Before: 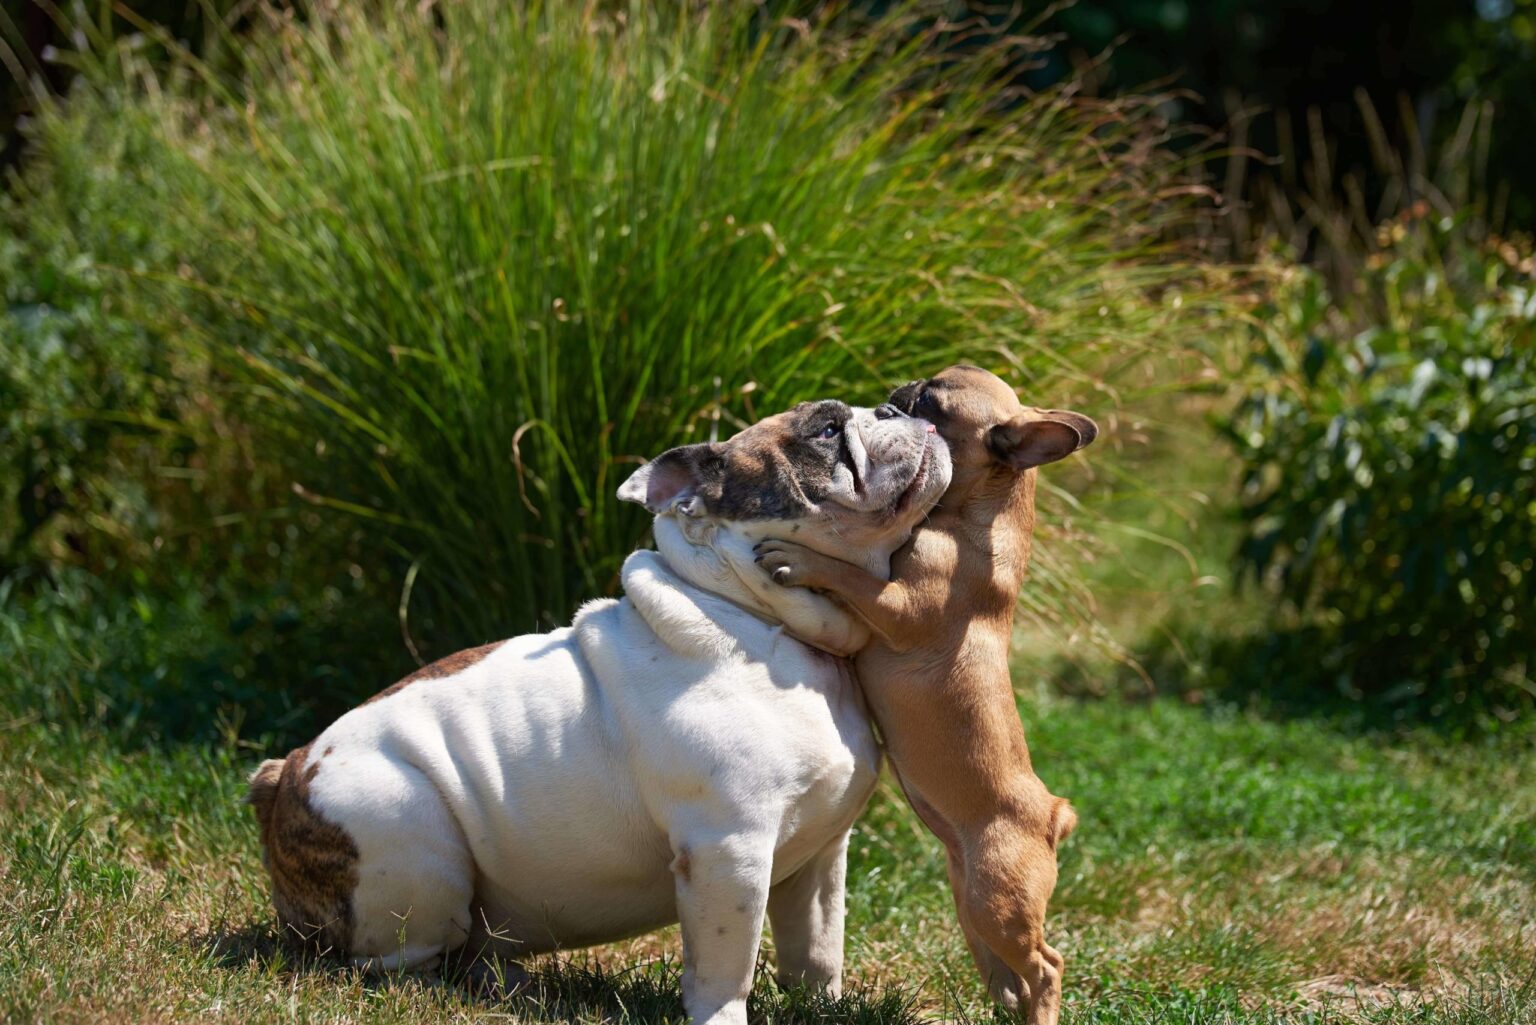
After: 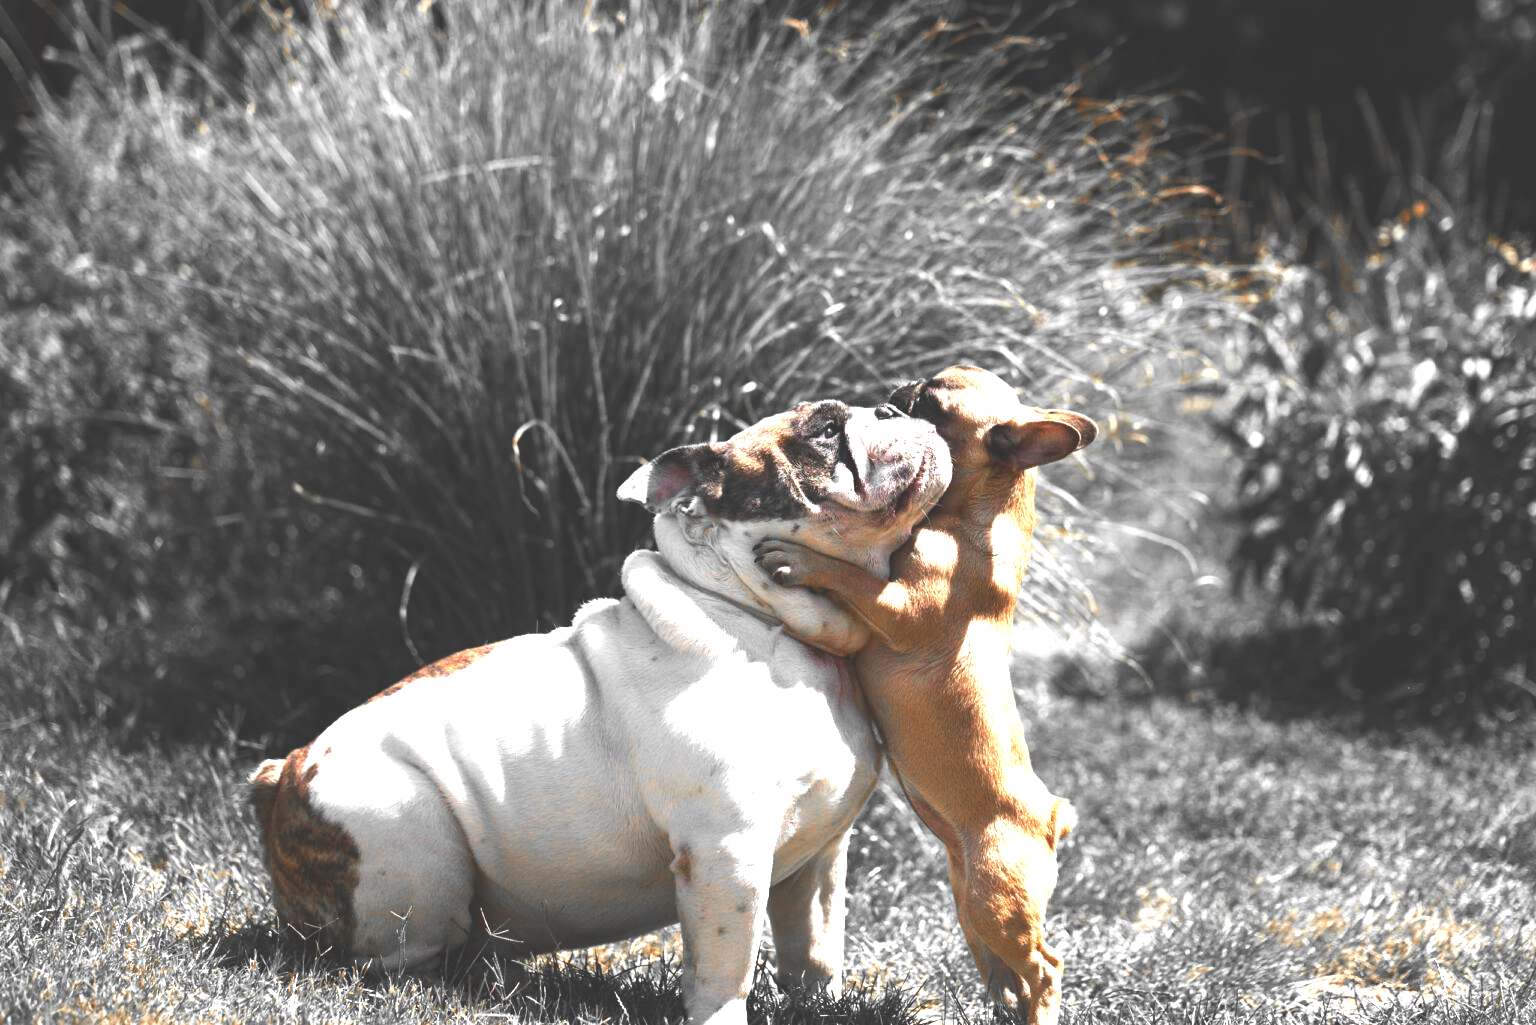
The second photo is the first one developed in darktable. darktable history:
exposure: black level correction -0.031, compensate highlight preservation false
tone equalizer: on, module defaults
color zones: curves: ch0 [(0, 0.65) (0.096, 0.644) (0.221, 0.539) (0.429, 0.5) (0.571, 0.5) (0.714, 0.5) (0.857, 0.5) (1, 0.65)]; ch1 [(0, 0.5) (0.143, 0.5) (0.257, -0.002) (0.429, 0.04) (0.571, -0.001) (0.714, -0.015) (0.857, 0.024) (1, 0.5)]
color balance rgb: perceptual saturation grading › global saturation 37.213%, perceptual saturation grading › shadows 35.64%, perceptual brilliance grading › highlights 47.093%, perceptual brilliance grading › mid-tones 23.049%, perceptual brilliance grading › shadows -6.672%
